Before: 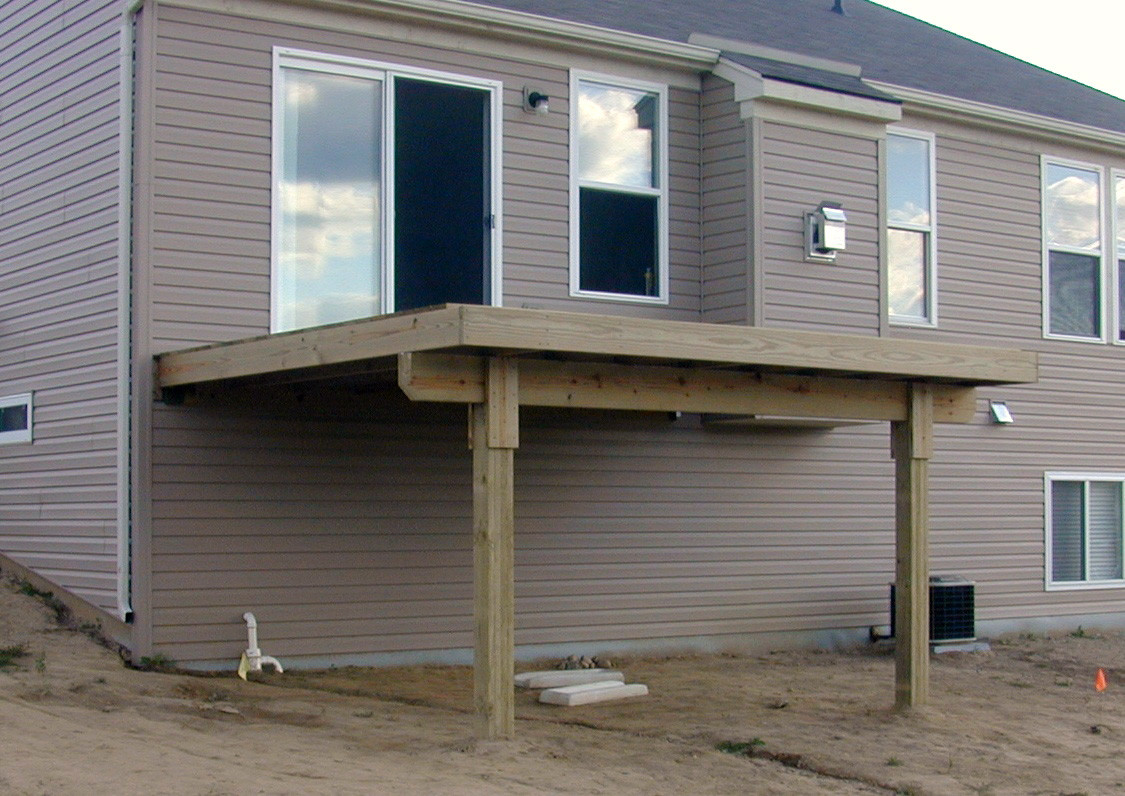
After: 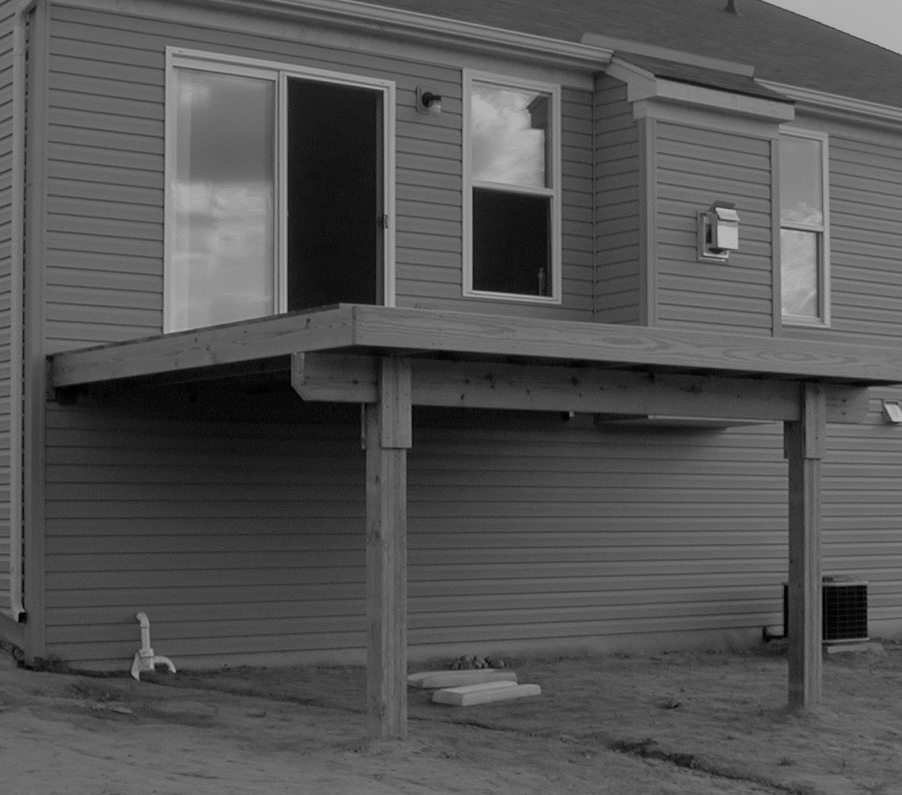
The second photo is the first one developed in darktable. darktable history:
crop and rotate: left 9.597%, right 10.195%
monochrome: a 79.32, b 81.83, size 1.1
white balance: red 0.931, blue 1.11
